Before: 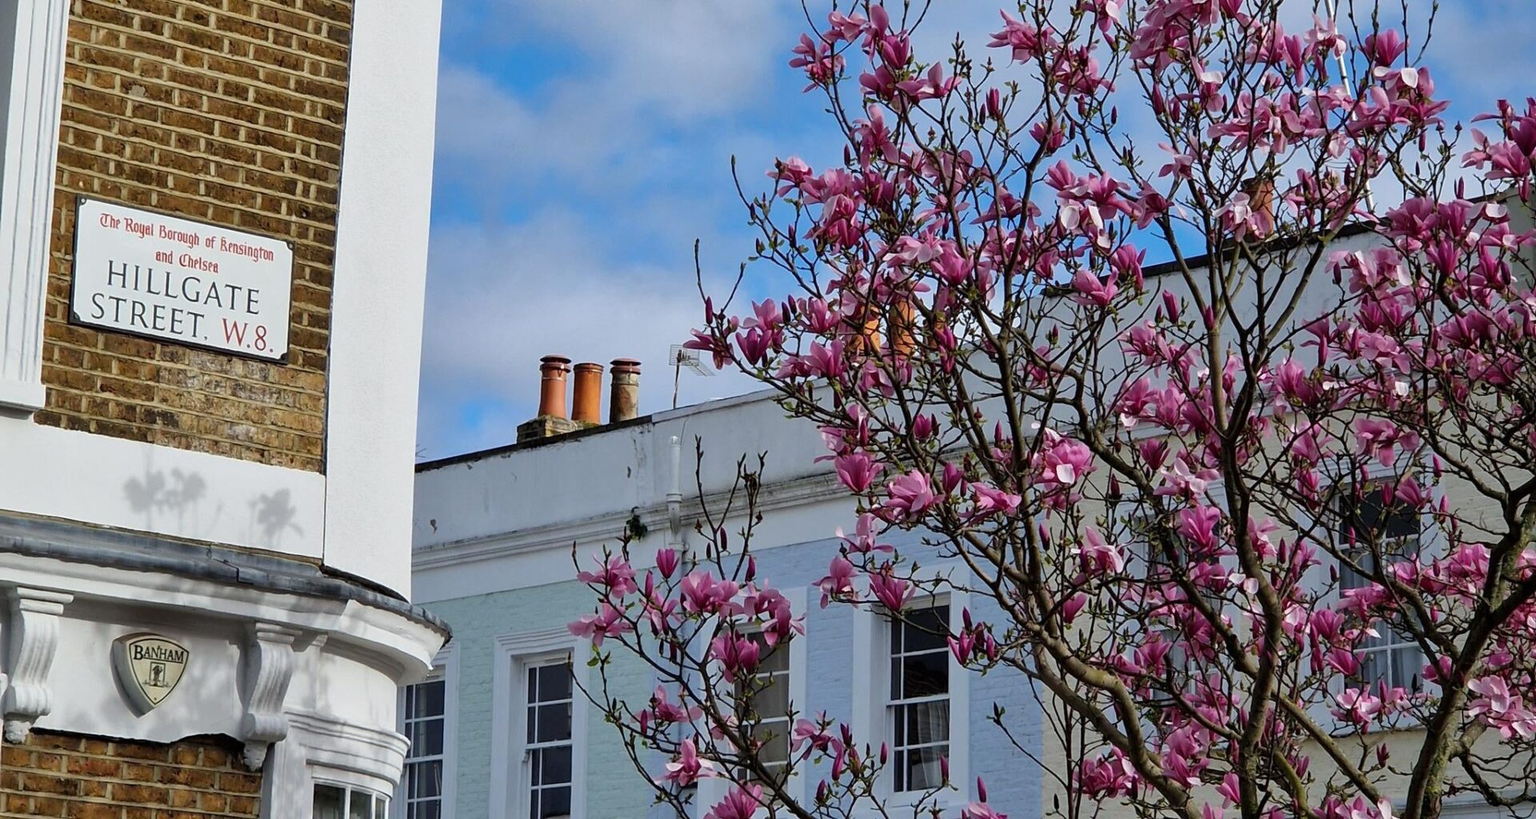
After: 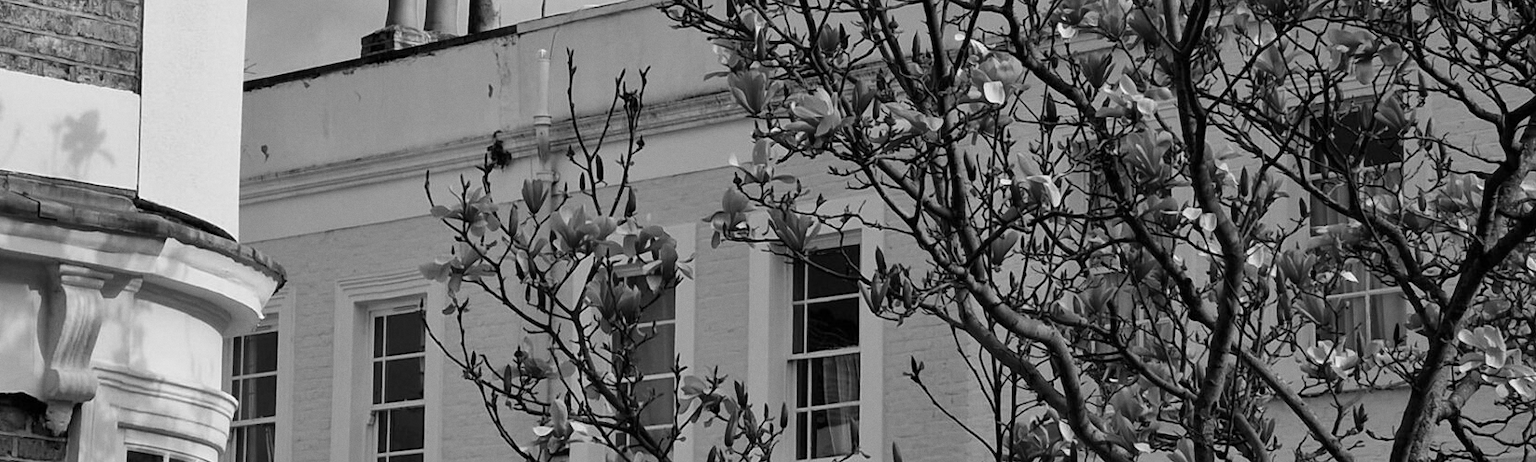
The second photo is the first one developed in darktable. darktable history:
grain: coarseness 0.09 ISO, strength 10%
monochrome: on, module defaults
crop and rotate: left 13.306%, top 48.129%, bottom 2.928%
